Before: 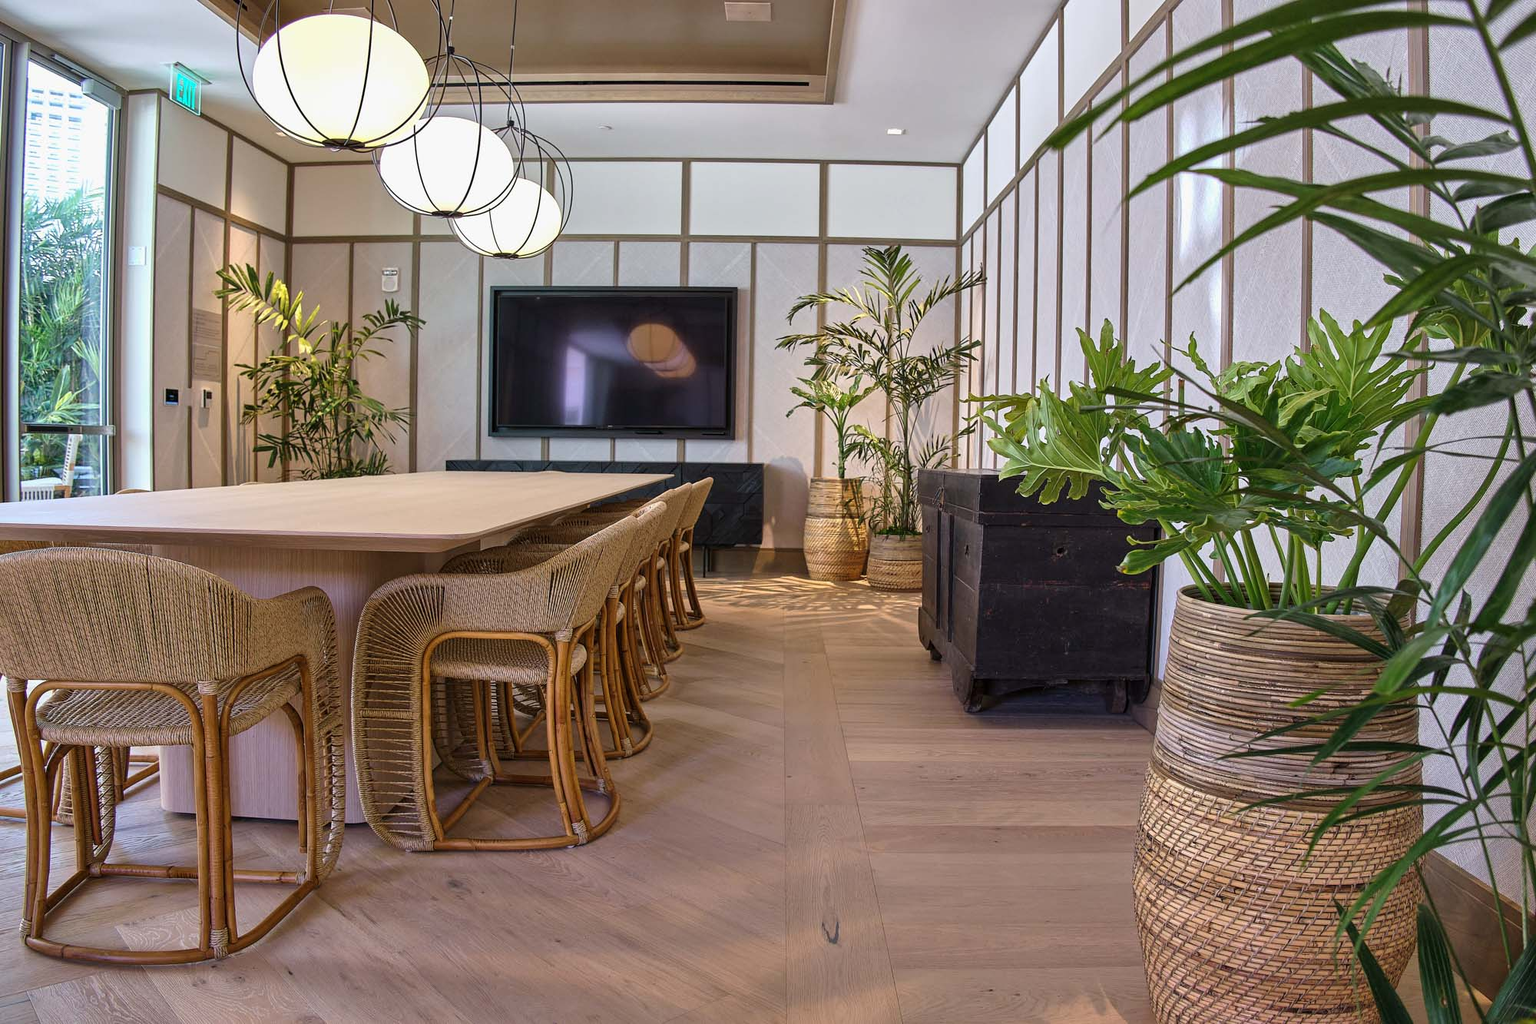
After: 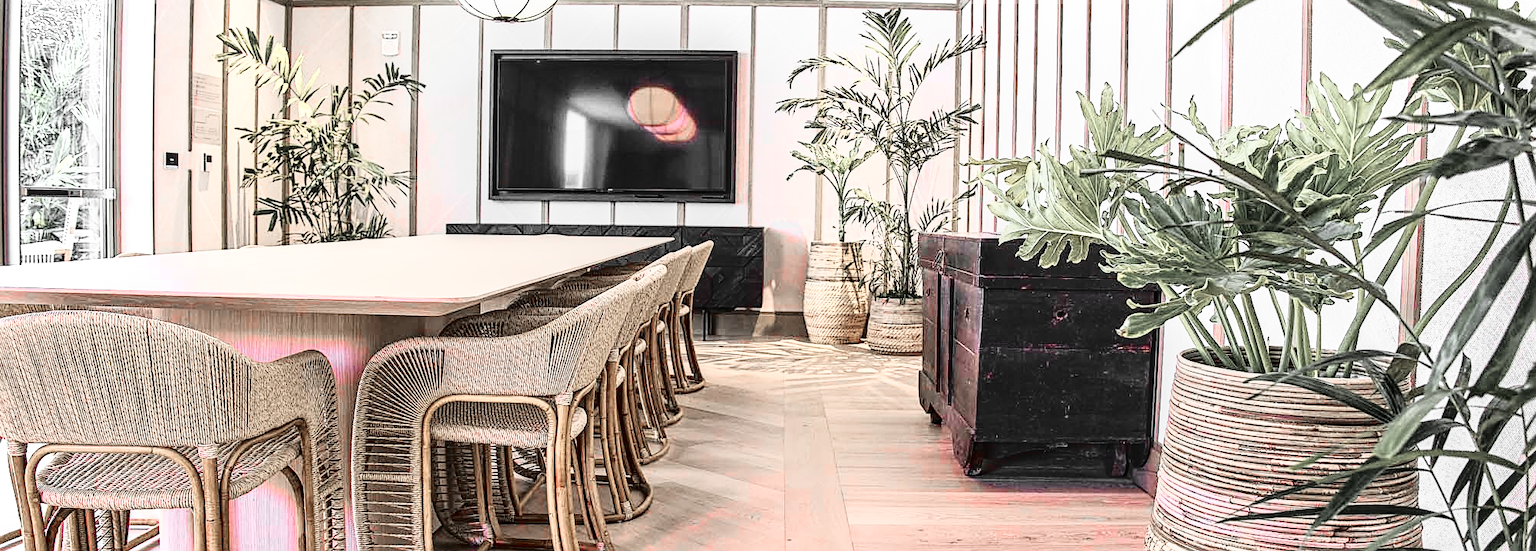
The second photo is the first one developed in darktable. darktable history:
local contrast: on, module defaults
crop and rotate: top 23.135%, bottom 22.982%
sharpen: on, module defaults
exposure: exposure 0.694 EV, compensate highlight preservation false
base curve: curves: ch0 [(0, 0) (0.028, 0.03) (0.121, 0.232) (0.46, 0.748) (0.859, 0.968) (1, 1)]
color zones: curves: ch1 [(0, 0.831) (0.08, 0.771) (0.157, 0.268) (0.241, 0.207) (0.562, -0.005) (0.714, -0.013) (0.876, 0.01) (1, 0.831)]
shadows and highlights: shadows -62.64, white point adjustment -5.19, highlights 60.39
